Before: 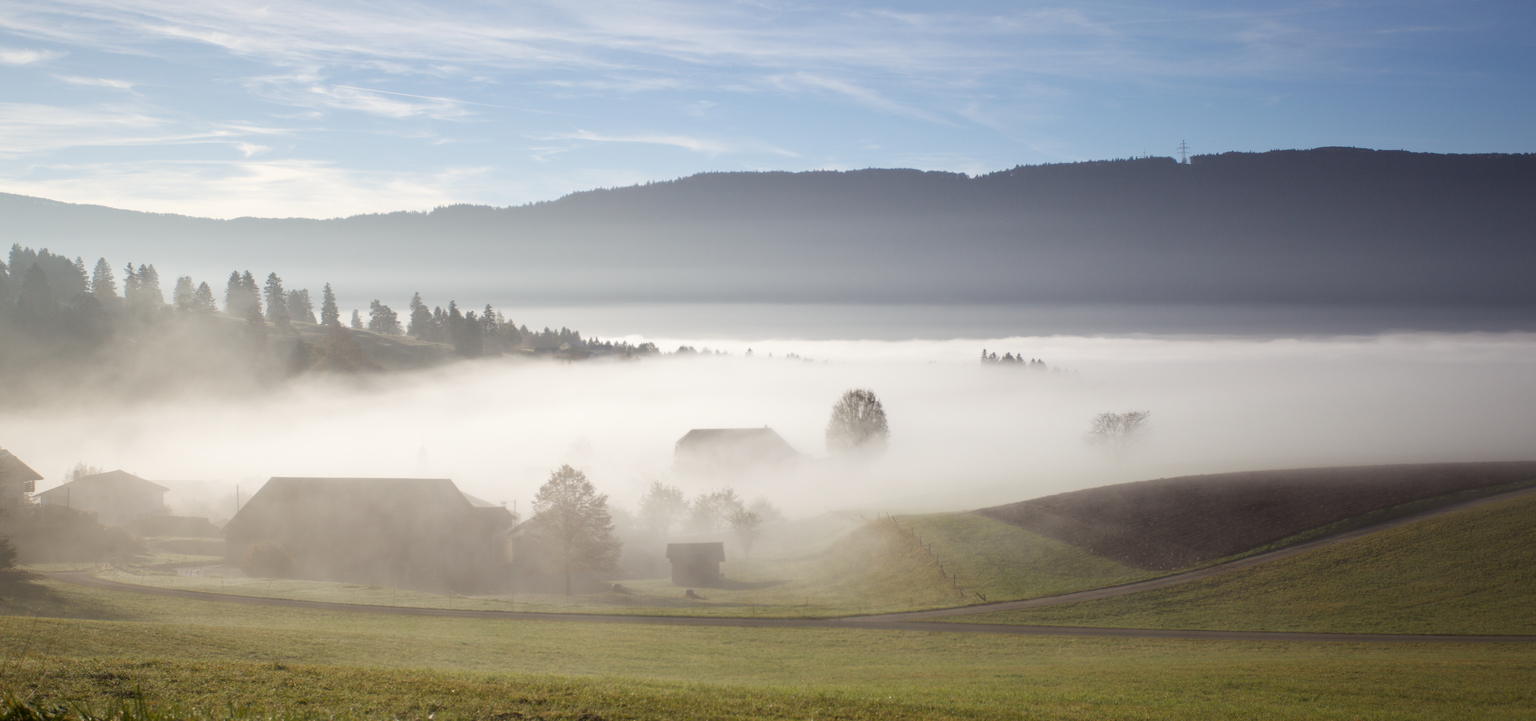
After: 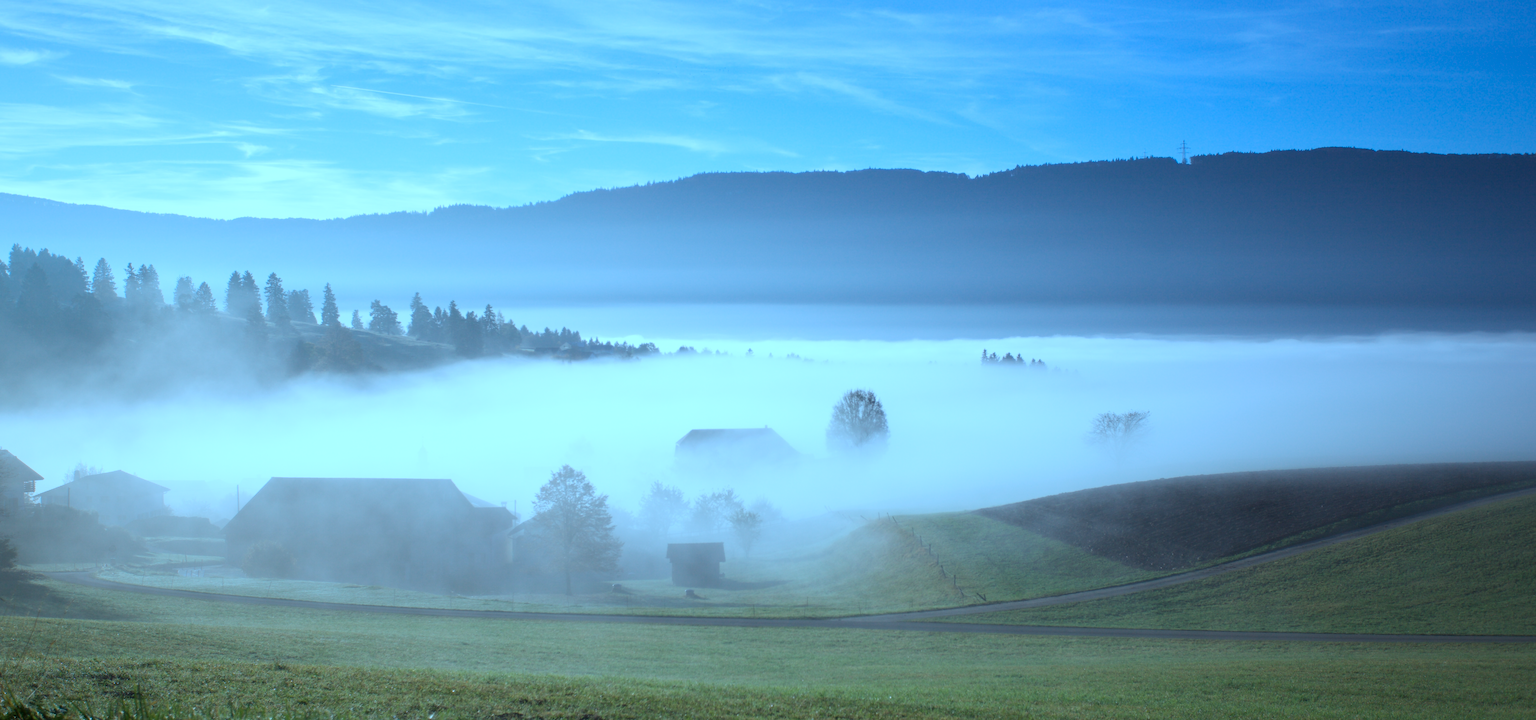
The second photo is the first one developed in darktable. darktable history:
color calibration: illuminant custom, x 0.432, y 0.395, temperature 3107.12 K
